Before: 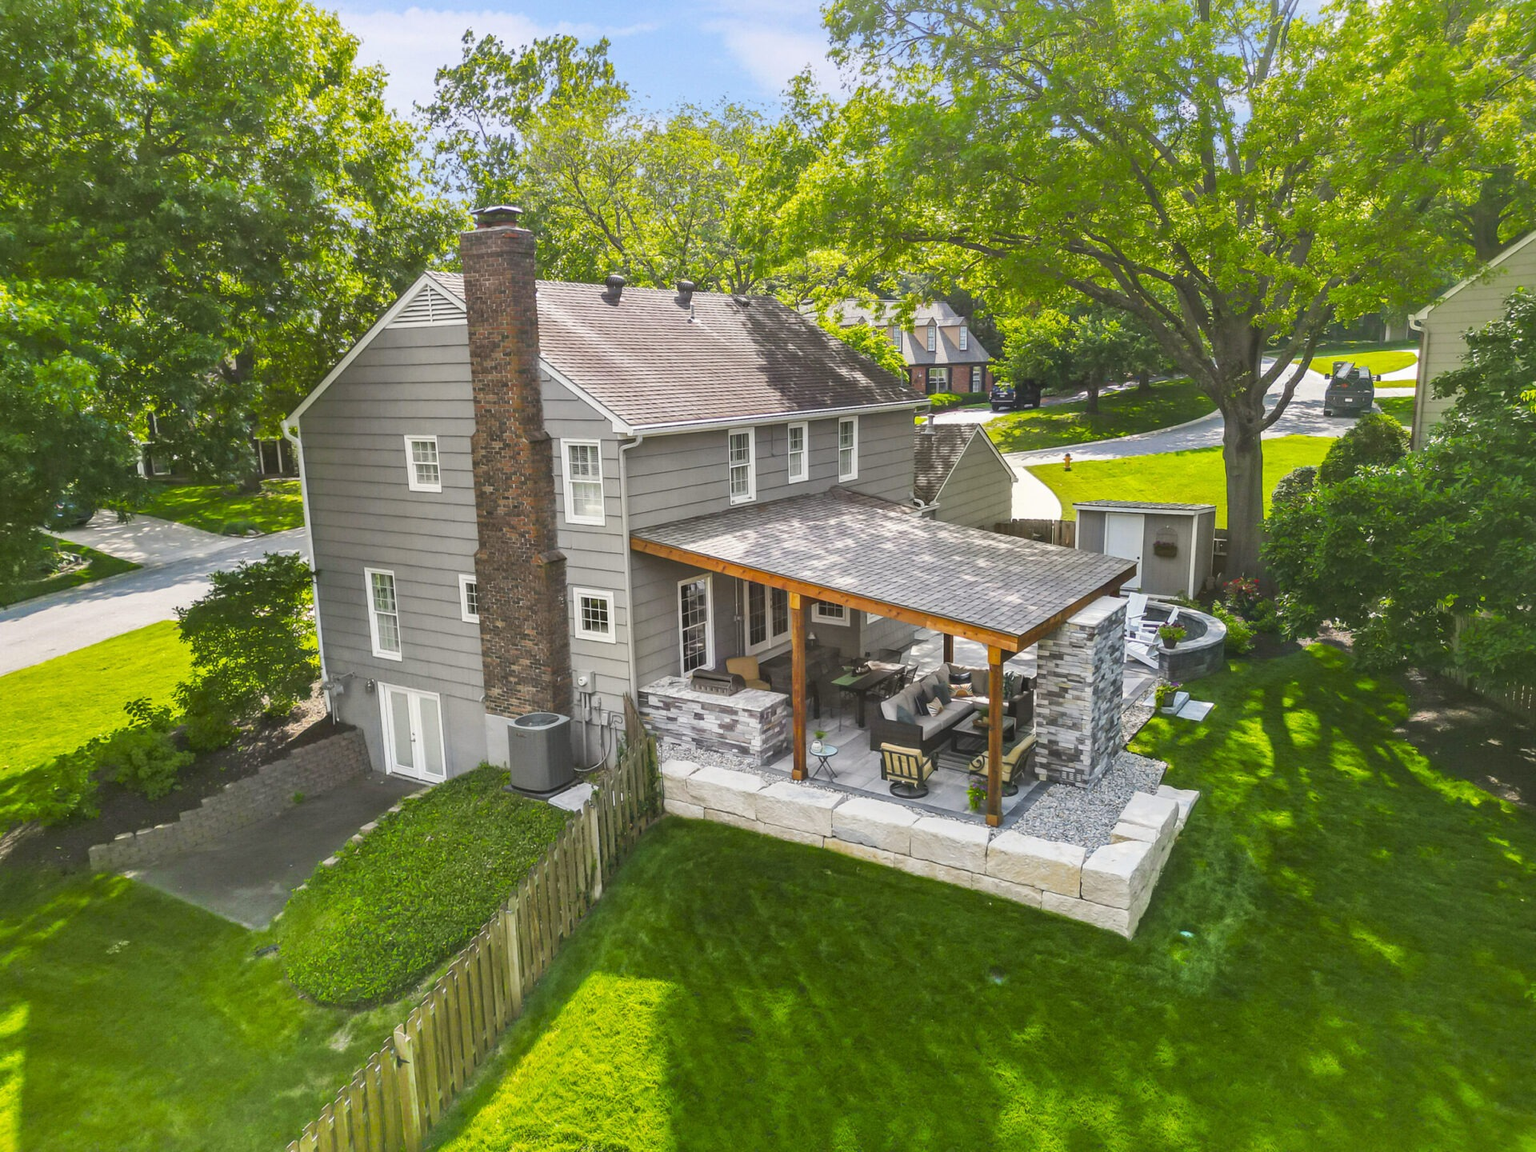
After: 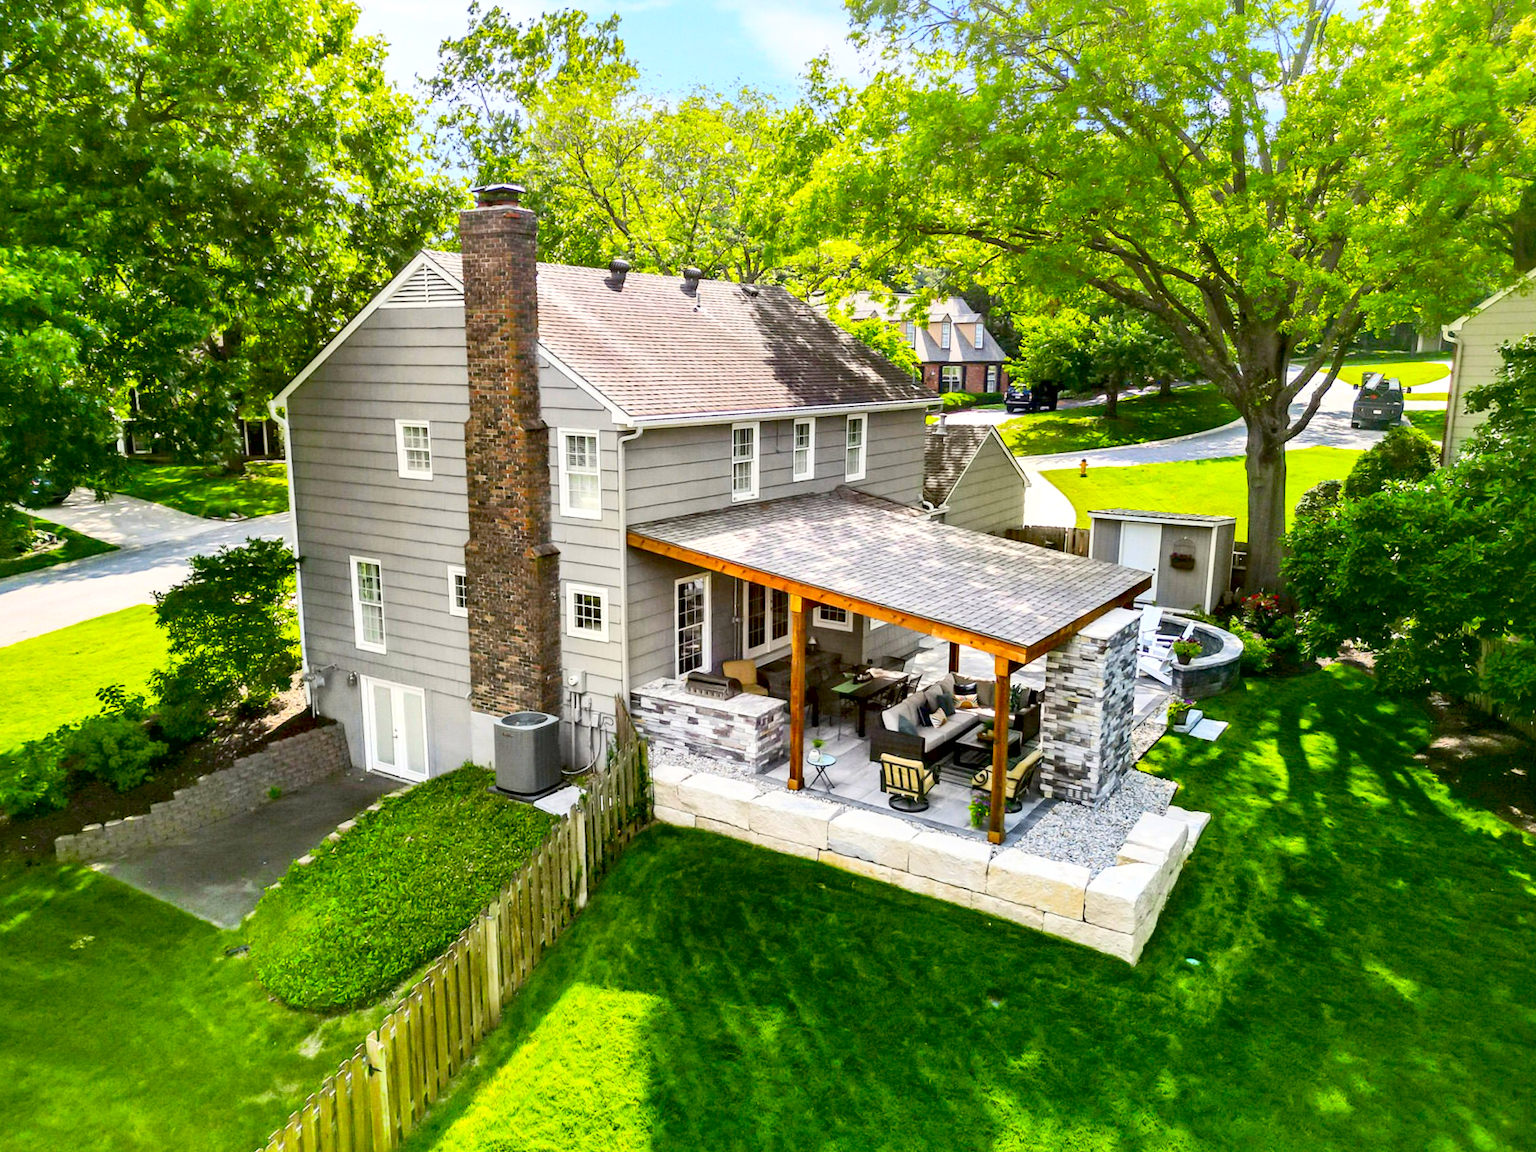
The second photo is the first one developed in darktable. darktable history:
exposure: black level correction 0.031, exposure 0.304 EV, compensate highlight preservation false
contrast brightness saturation: contrast 0.23, brightness 0.1, saturation 0.29
crop and rotate: angle -1.69°
